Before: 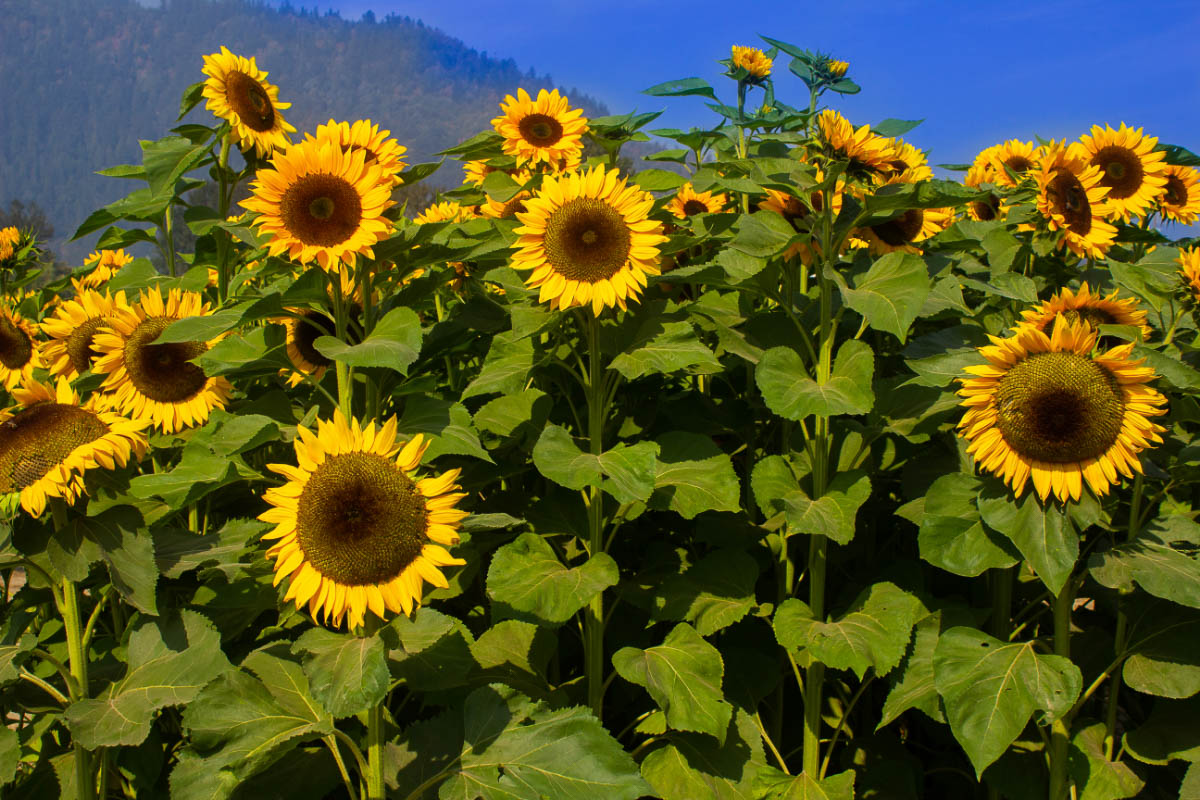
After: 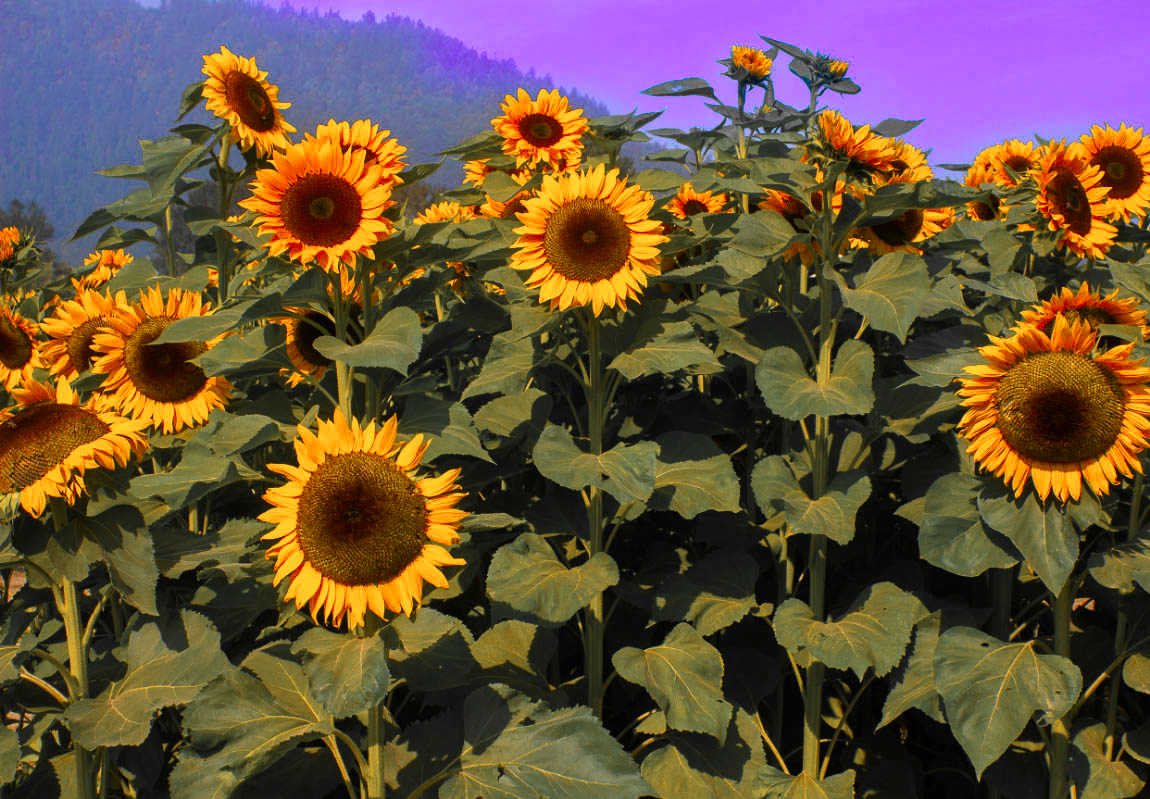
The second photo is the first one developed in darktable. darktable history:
crop: right 4.126%, bottom 0.031%
color zones: curves: ch0 [(0, 0.363) (0.128, 0.373) (0.25, 0.5) (0.402, 0.407) (0.521, 0.525) (0.63, 0.559) (0.729, 0.662) (0.867, 0.471)]; ch1 [(0, 0.515) (0.136, 0.618) (0.25, 0.5) (0.378, 0) (0.516, 0) (0.622, 0.593) (0.737, 0.819) (0.87, 0.593)]; ch2 [(0, 0.529) (0.128, 0.471) (0.282, 0.451) (0.386, 0.662) (0.516, 0.525) (0.633, 0.554) (0.75, 0.62) (0.875, 0.441)]
